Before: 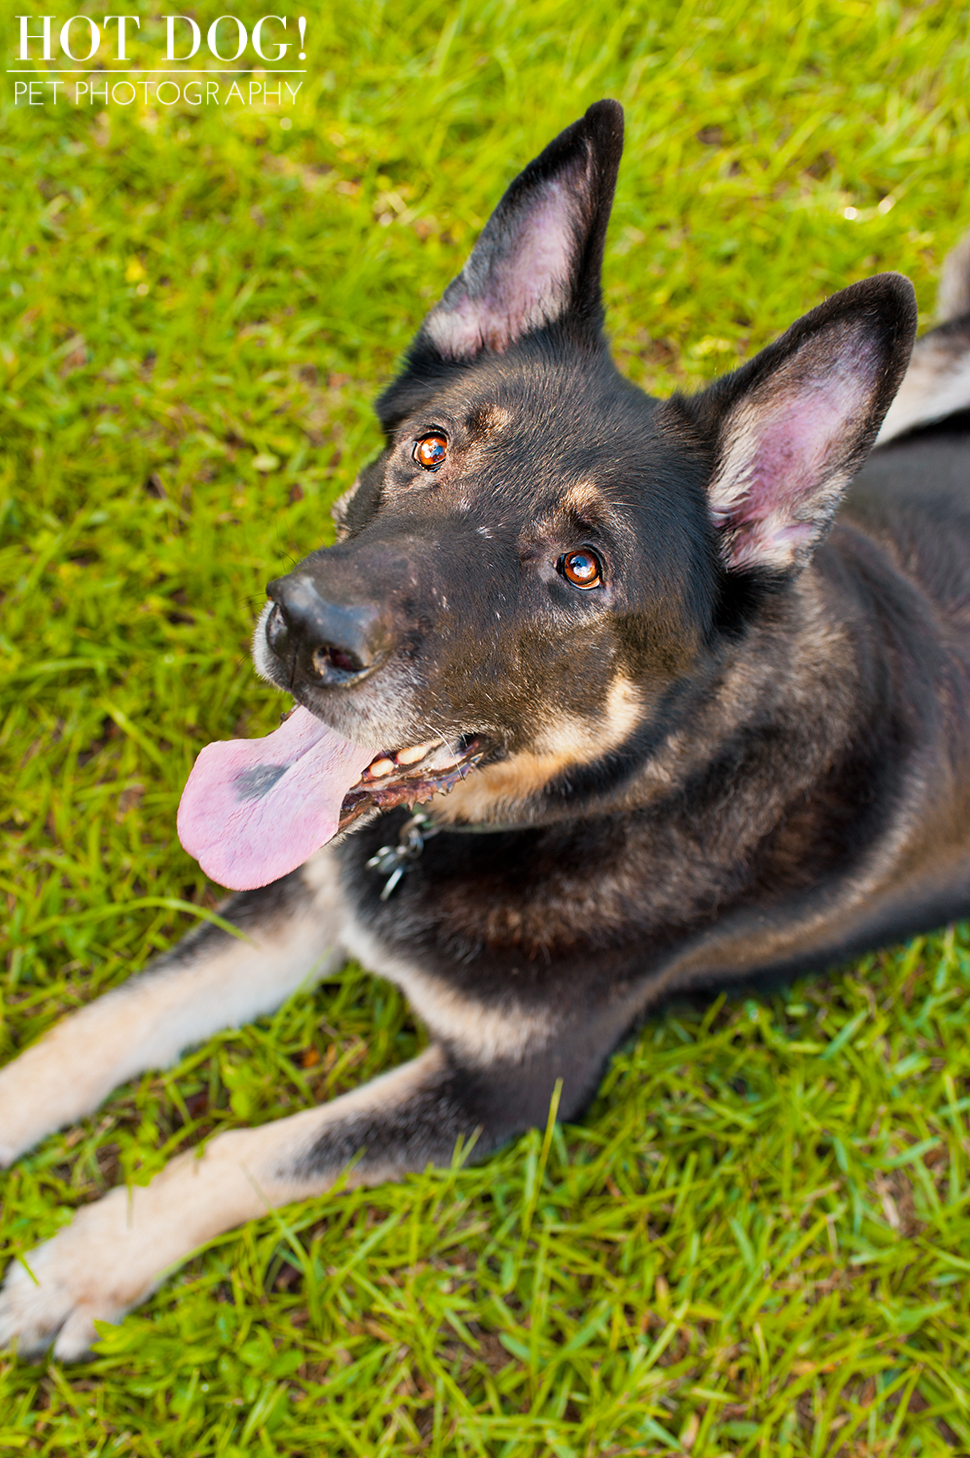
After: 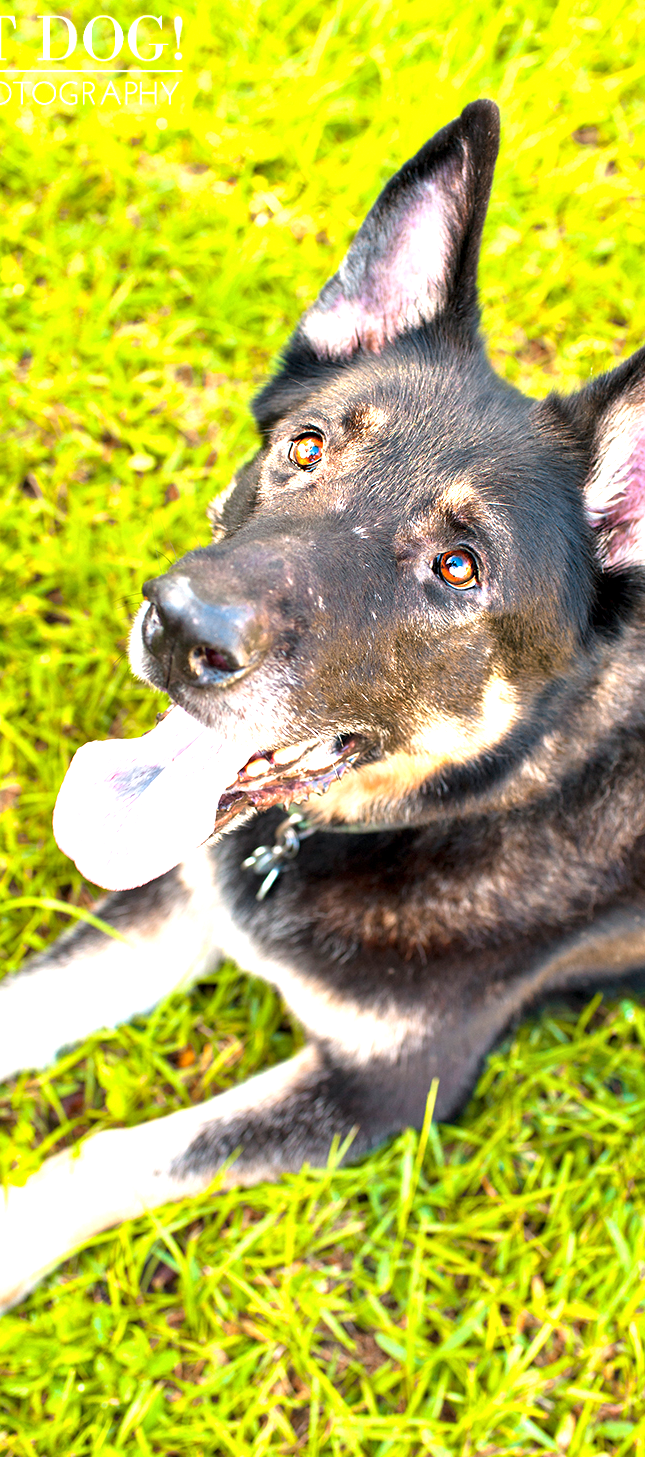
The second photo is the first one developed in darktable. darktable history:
crop and rotate: left 12.813%, right 20.663%
contrast equalizer: y [[0.6 ×6], [0.55 ×6], [0 ×6], [0 ×6], [0 ×6]], mix 0.145
exposure: black level correction 0, exposure 1.38 EV, compensate highlight preservation false
